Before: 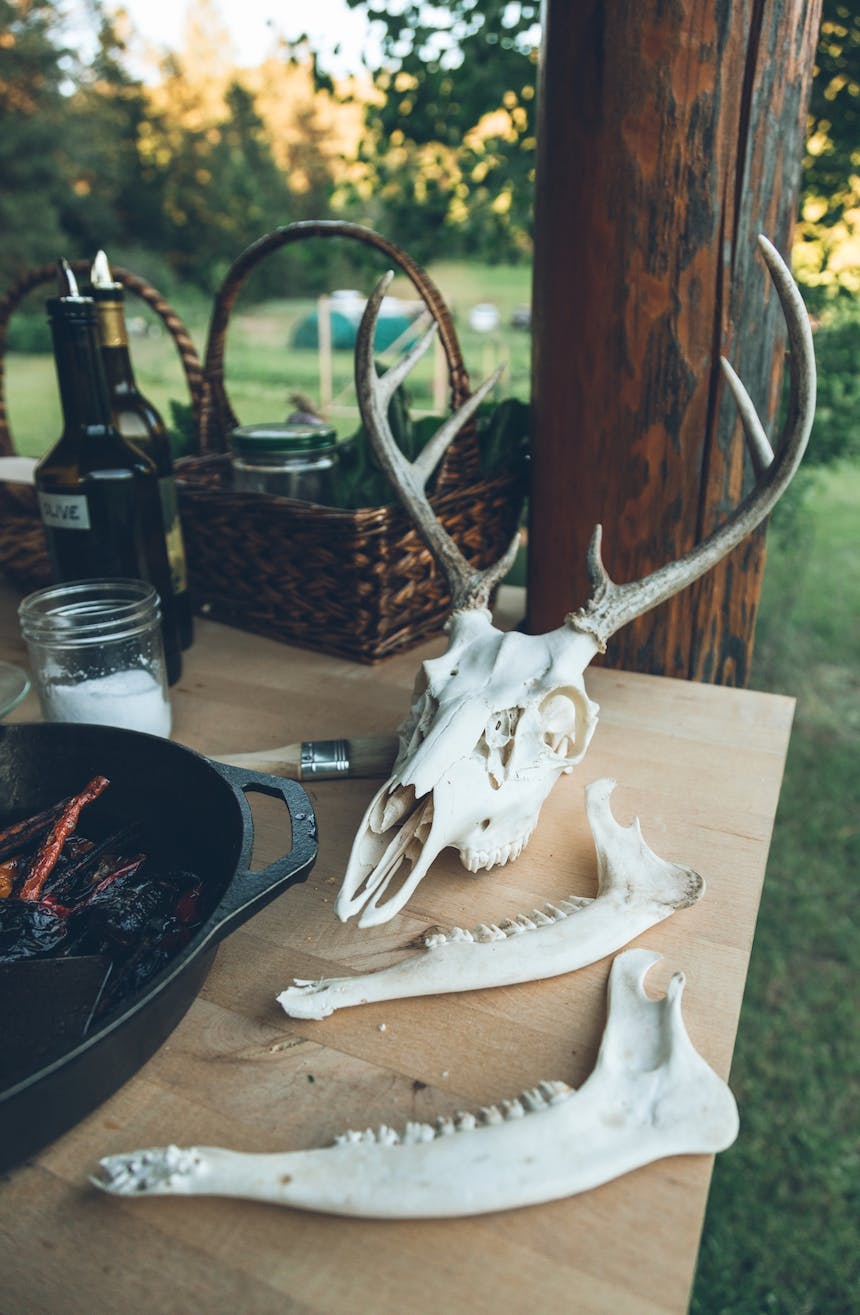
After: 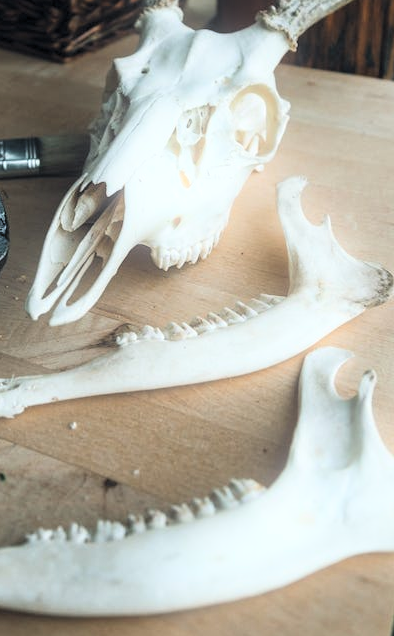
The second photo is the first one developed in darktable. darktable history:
crop: left 35.976%, top 45.819%, right 18.162%, bottom 5.807%
levels: mode automatic, black 0.023%, white 99.97%, levels [0.062, 0.494, 0.925]
bloom: size 5%, threshold 95%, strength 15%
